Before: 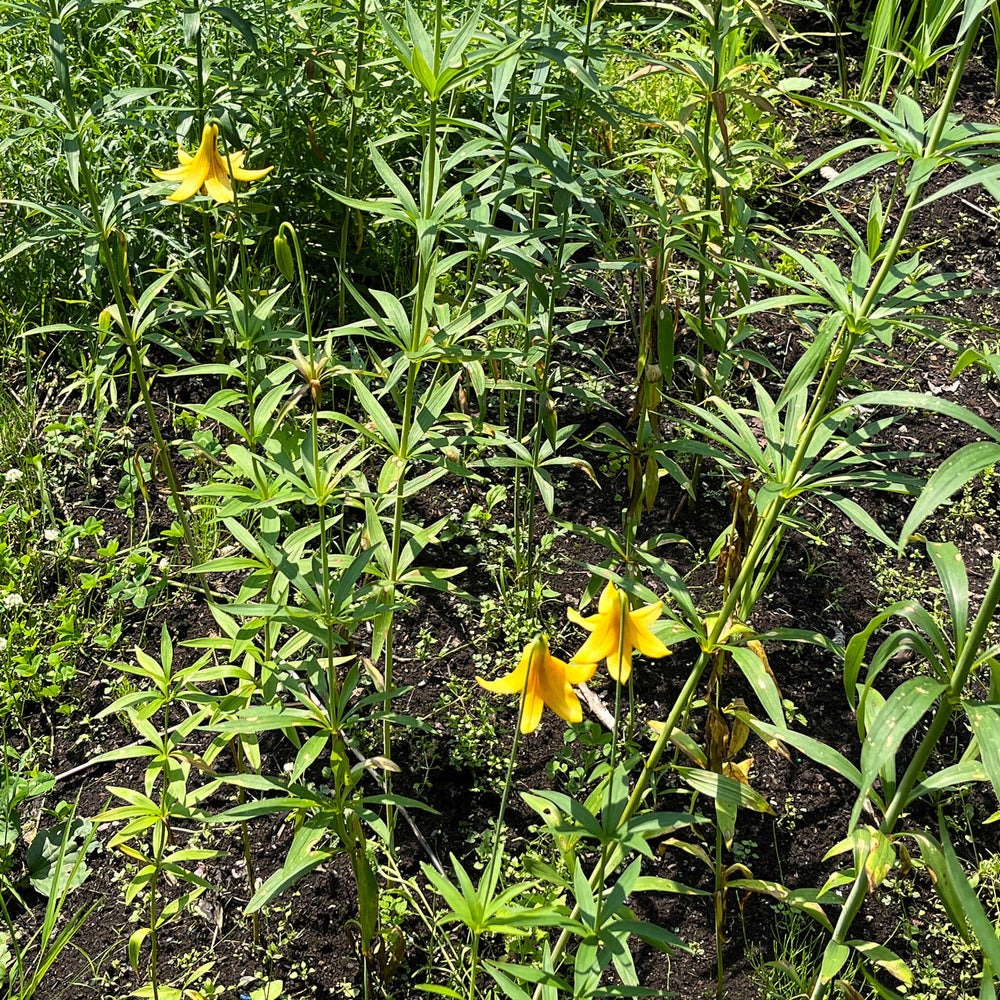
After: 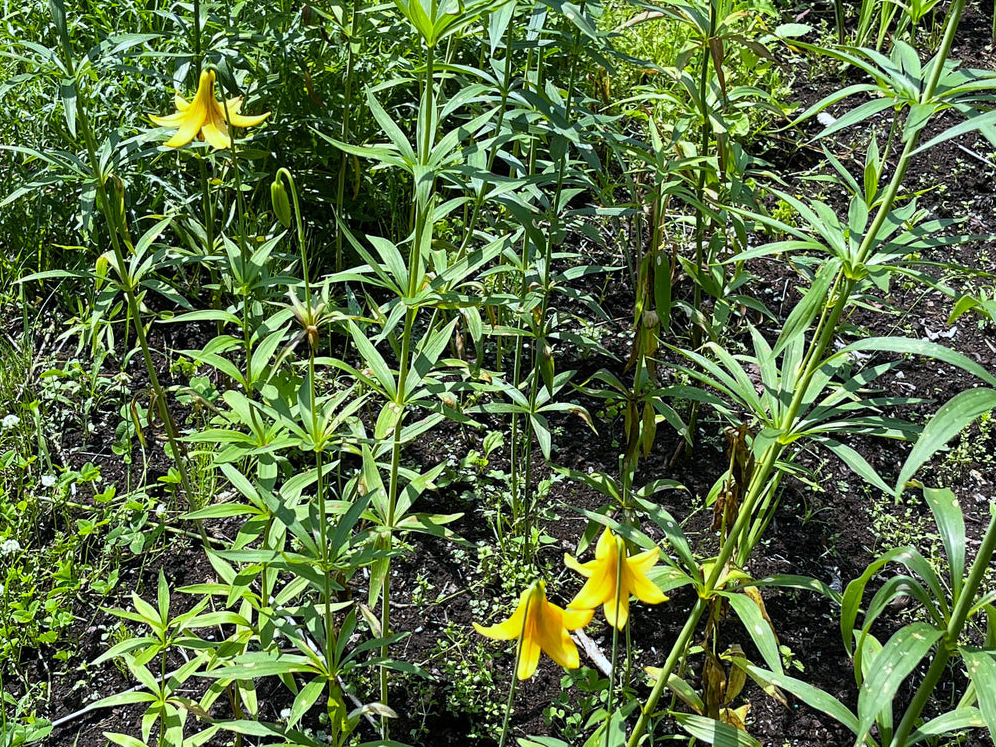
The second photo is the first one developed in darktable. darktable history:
crop: left 0.387%, top 5.469%, bottom 19.809%
white balance: red 0.926, green 1.003, blue 1.133
